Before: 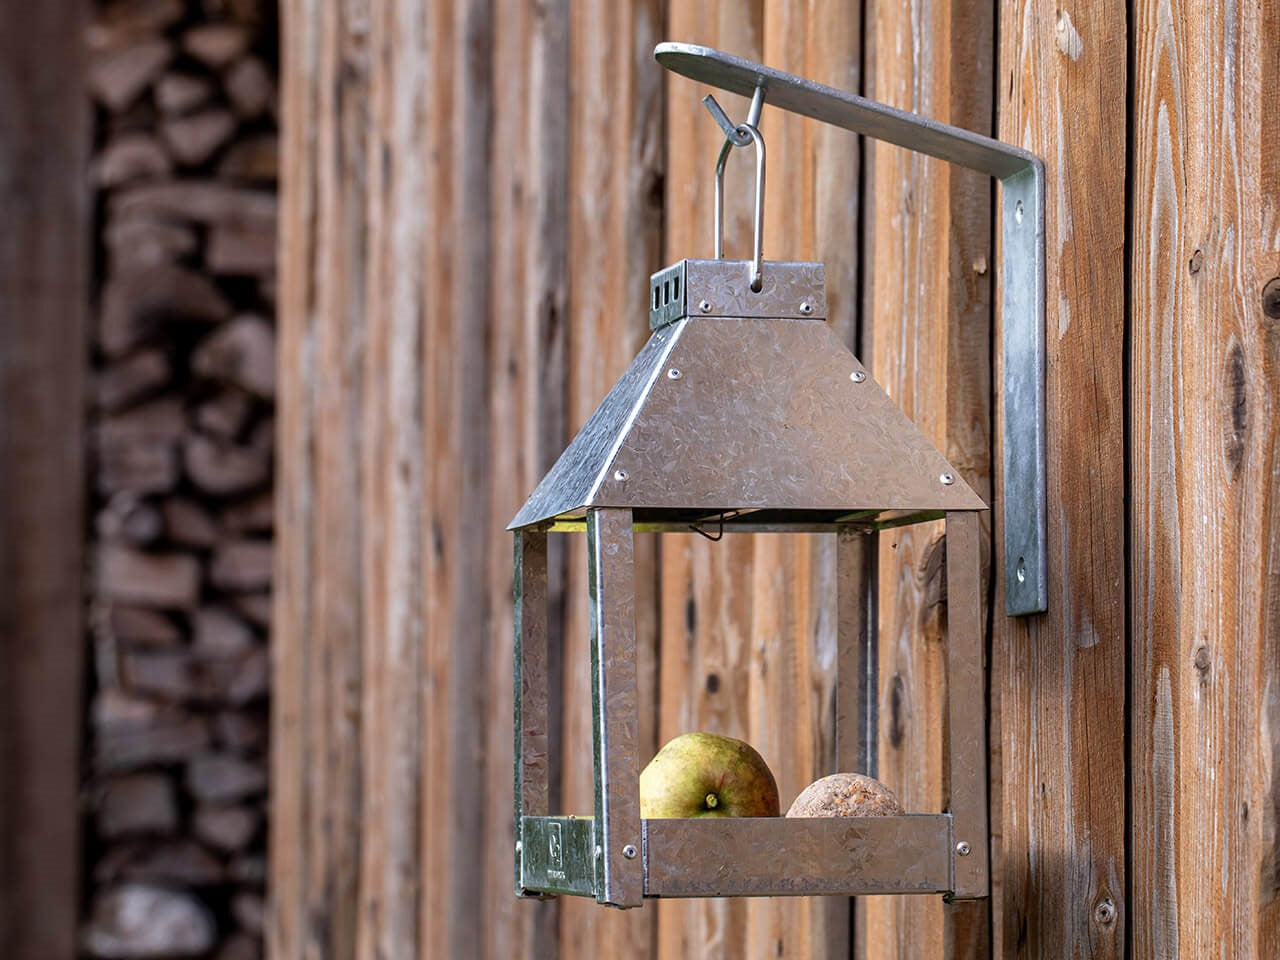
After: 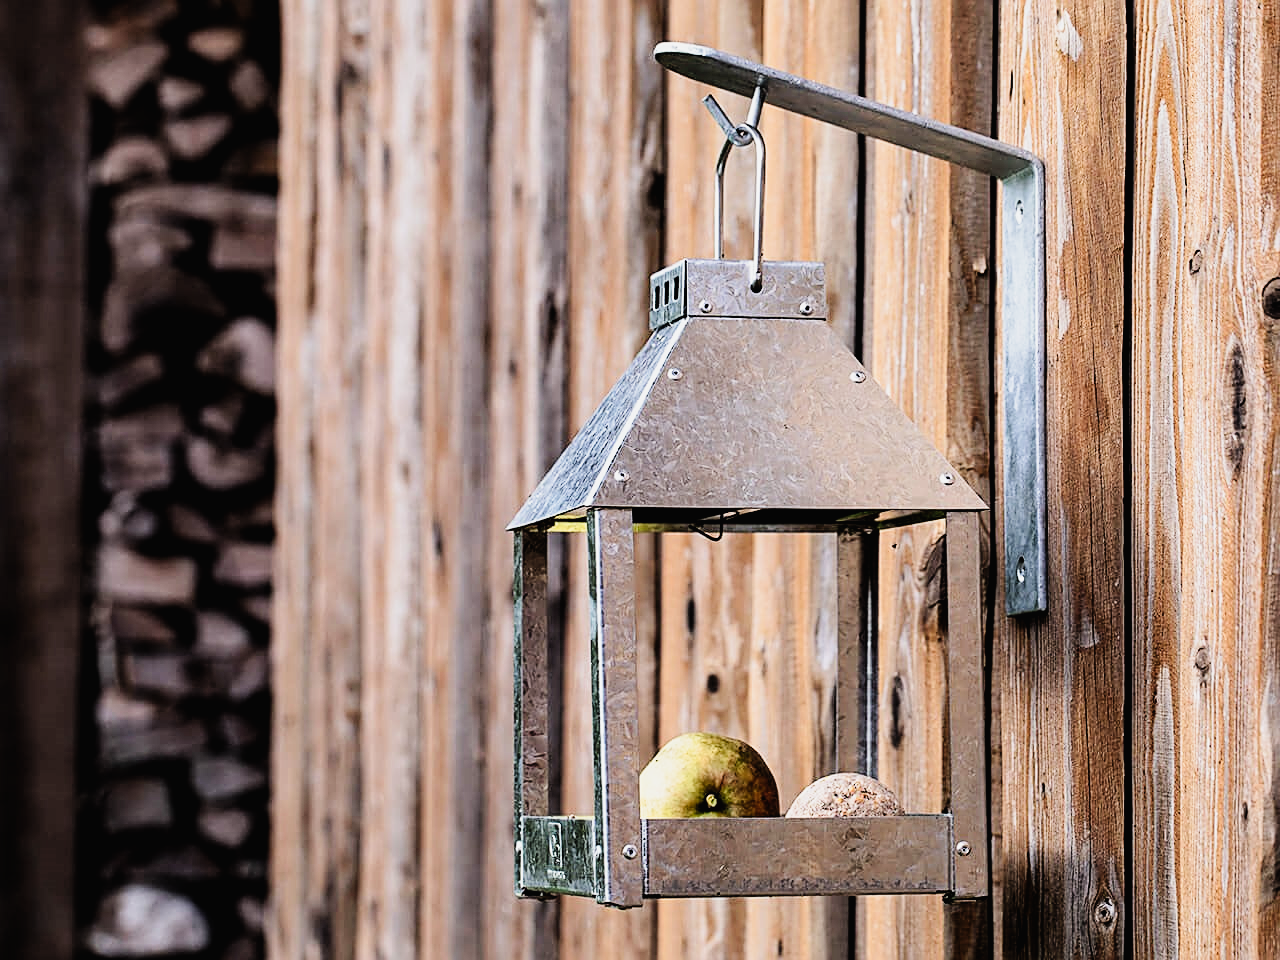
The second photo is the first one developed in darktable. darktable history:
tone curve: curves: ch0 [(0, 0.012) (0.093, 0.11) (0.345, 0.425) (0.457, 0.562) (0.628, 0.738) (0.839, 0.909) (0.998, 0.978)]; ch1 [(0, 0) (0.437, 0.408) (0.472, 0.47) (0.502, 0.497) (0.527, 0.523) (0.568, 0.577) (0.62, 0.66) (0.669, 0.748) (0.859, 0.899) (1, 1)]; ch2 [(0, 0) (0.33, 0.301) (0.421, 0.443) (0.473, 0.498) (0.509, 0.502) (0.535, 0.545) (0.549, 0.576) (0.644, 0.703) (1, 1)], preserve colors none
filmic rgb: black relative exposure -5.01 EV, white relative exposure 3.51 EV, hardness 3.19, contrast 1.4, highlights saturation mix -30.99%
sharpen: on, module defaults
